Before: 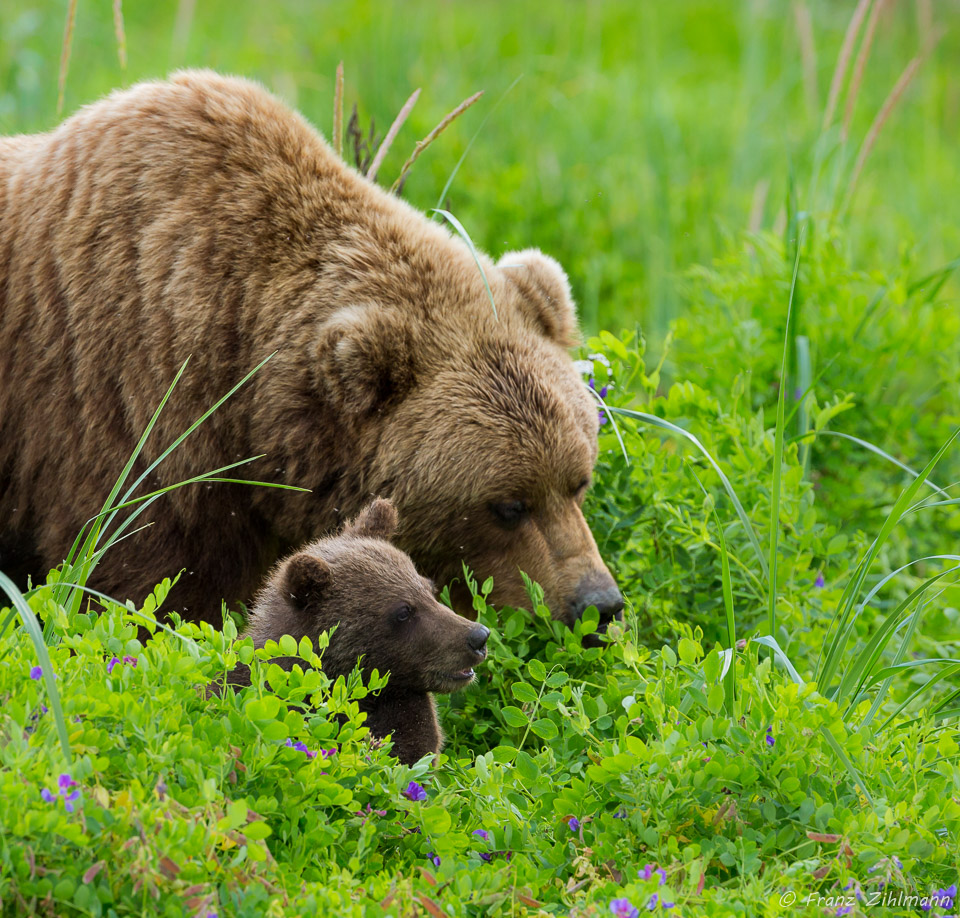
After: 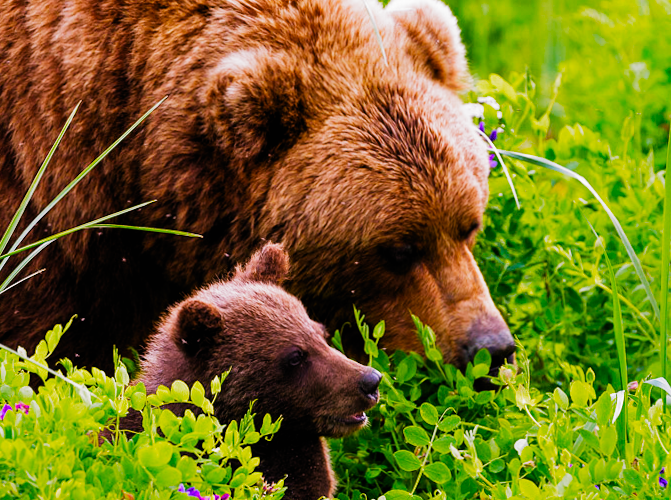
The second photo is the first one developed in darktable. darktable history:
color balance rgb: perceptual saturation grading › global saturation 25%, global vibrance 20%
crop: left 11.123%, top 27.61%, right 18.3%, bottom 17.034%
rotate and perspective: rotation -0.45°, automatic cropping original format, crop left 0.008, crop right 0.992, crop top 0.012, crop bottom 0.988
white balance: red 1.188, blue 1.11
tone equalizer: -7 EV 0.13 EV, smoothing diameter 25%, edges refinement/feathering 10, preserve details guided filter
filmic rgb: black relative exposure -6.43 EV, white relative exposure 2.43 EV, threshold 3 EV, hardness 5.27, latitude 0.1%, contrast 1.425, highlights saturation mix 2%, preserve chrominance no, color science v5 (2021), contrast in shadows safe, contrast in highlights safe, enable highlight reconstruction true
